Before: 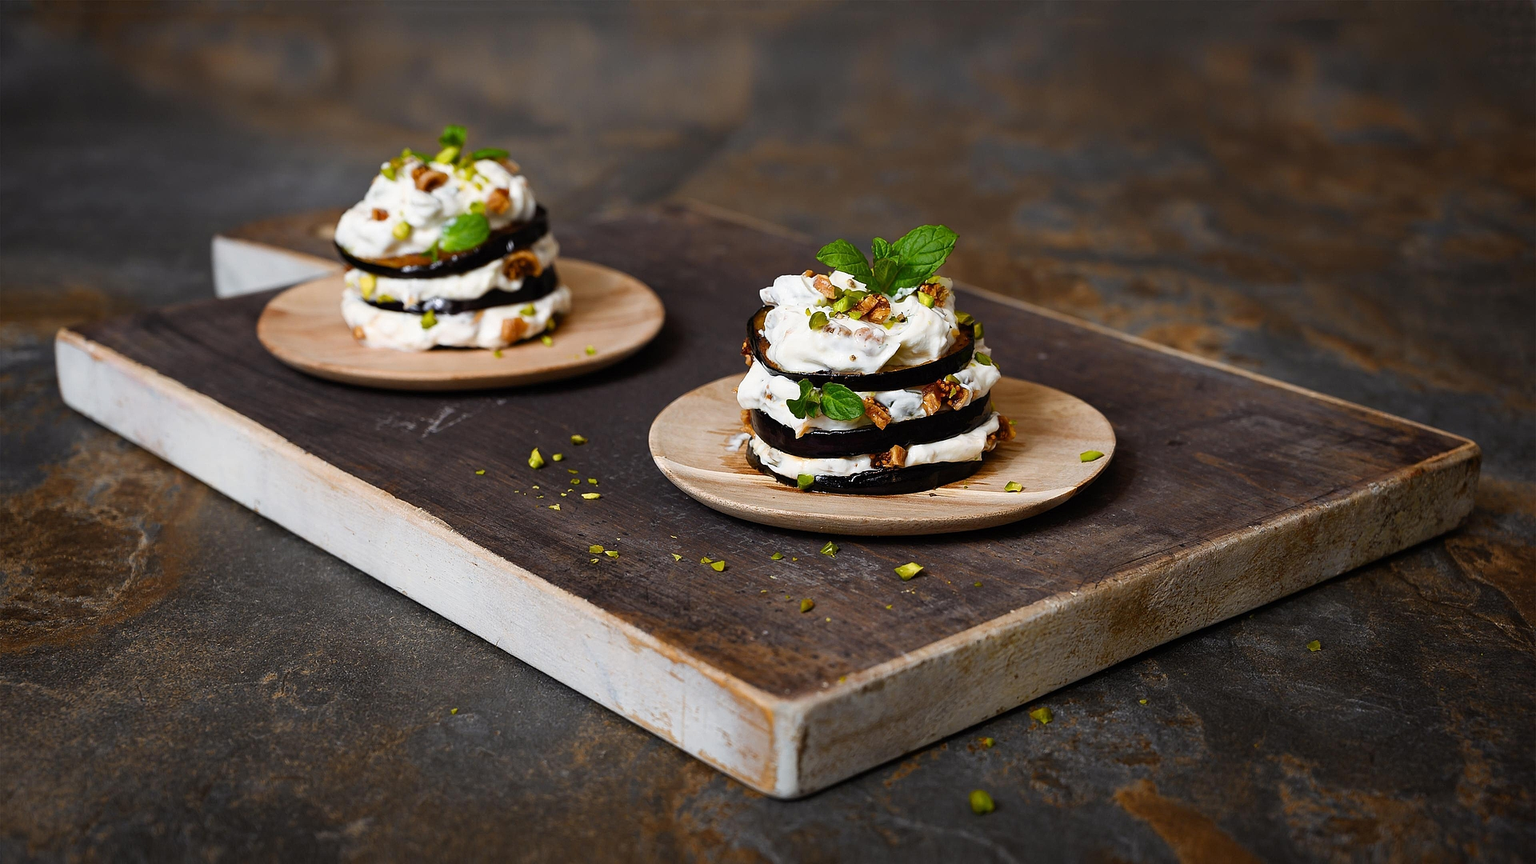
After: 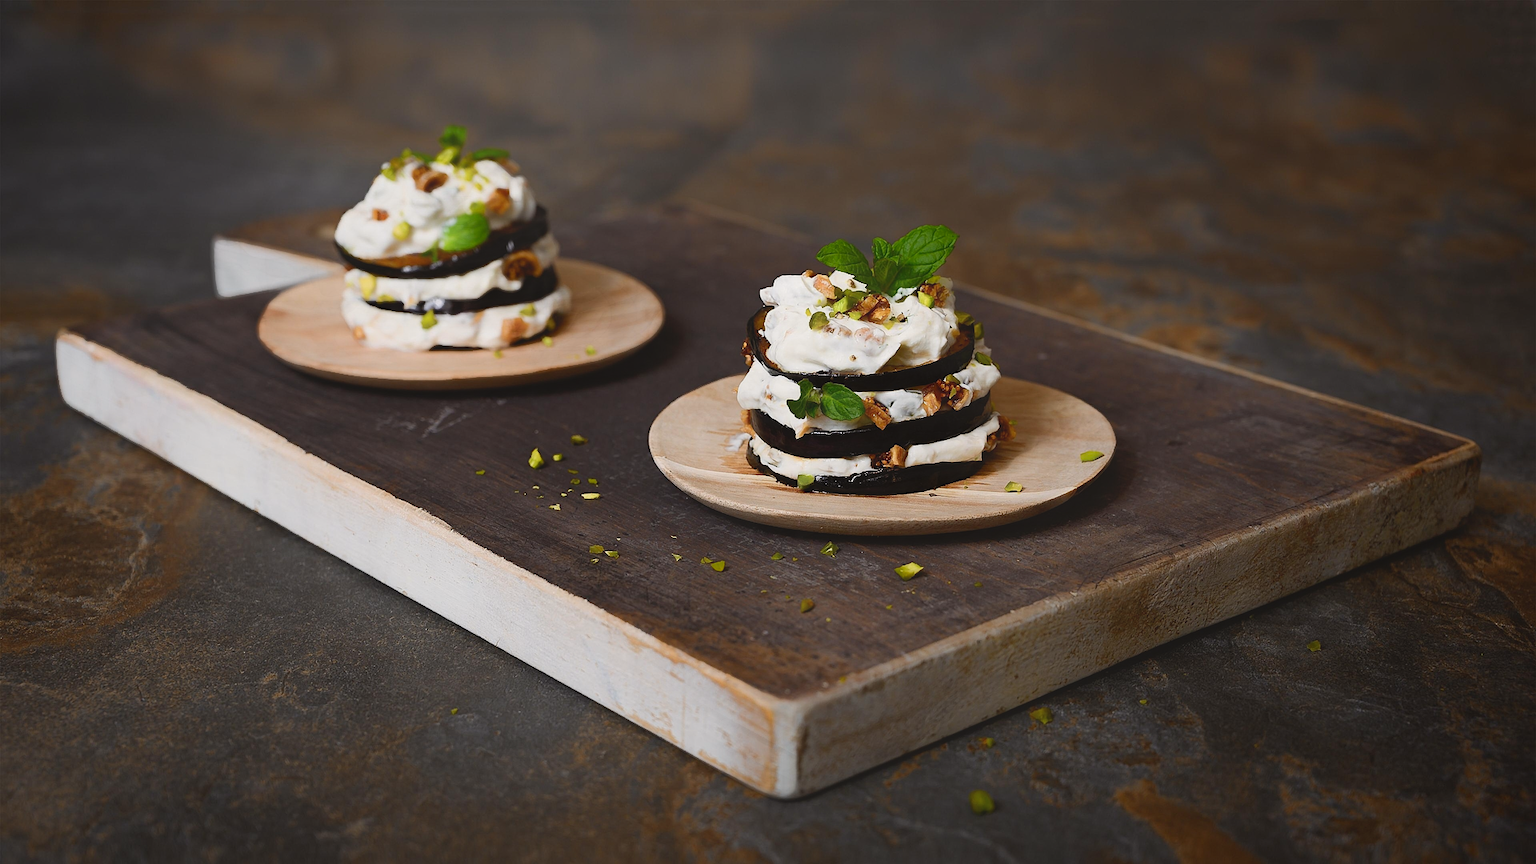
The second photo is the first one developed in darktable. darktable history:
contrast equalizer: octaves 7, y [[0.6 ×6], [0.55 ×6], [0 ×6], [0 ×6], [0 ×6]], mix -1
